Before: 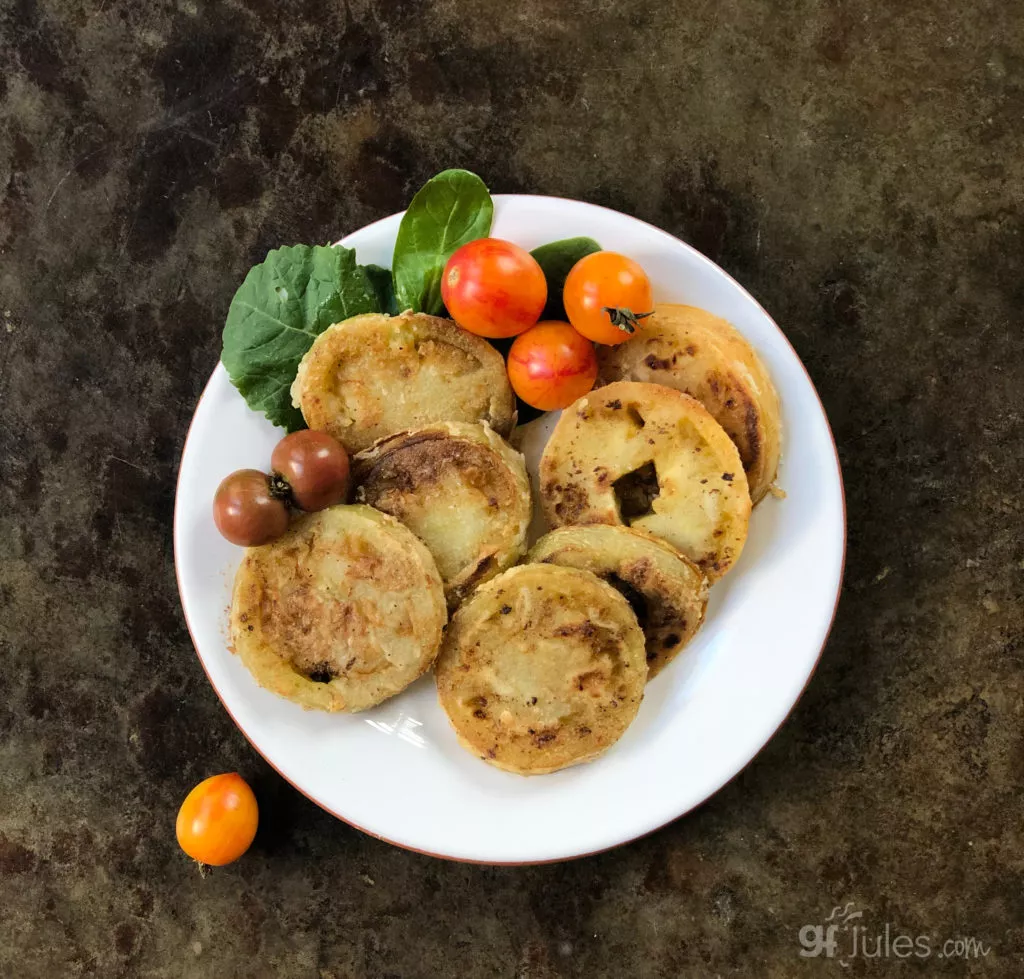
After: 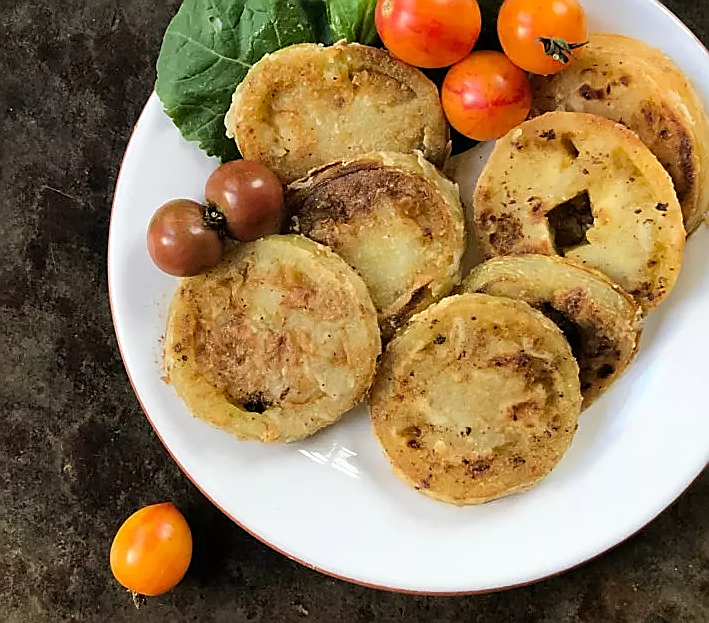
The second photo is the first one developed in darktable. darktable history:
crop: left 6.488%, top 27.668%, right 24.183%, bottom 8.656%
sharpen: radius 1.4, amount 1.25, threshold 0.7
